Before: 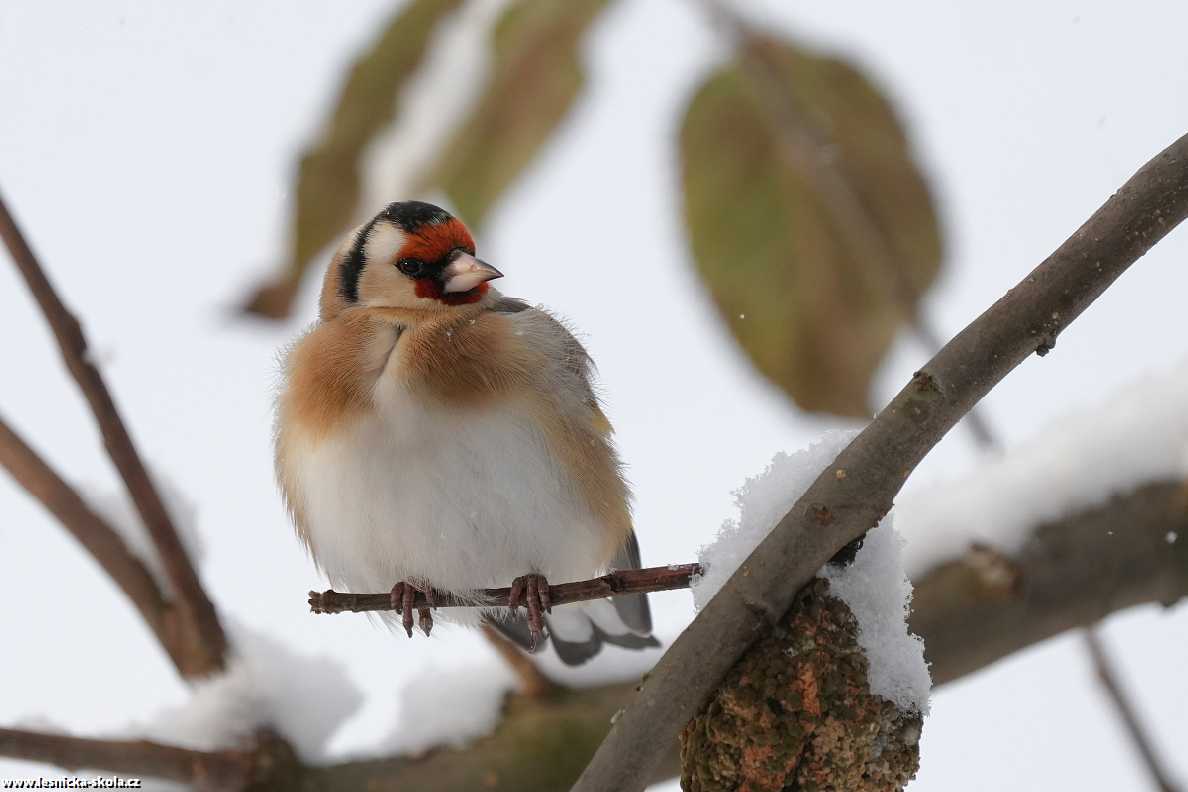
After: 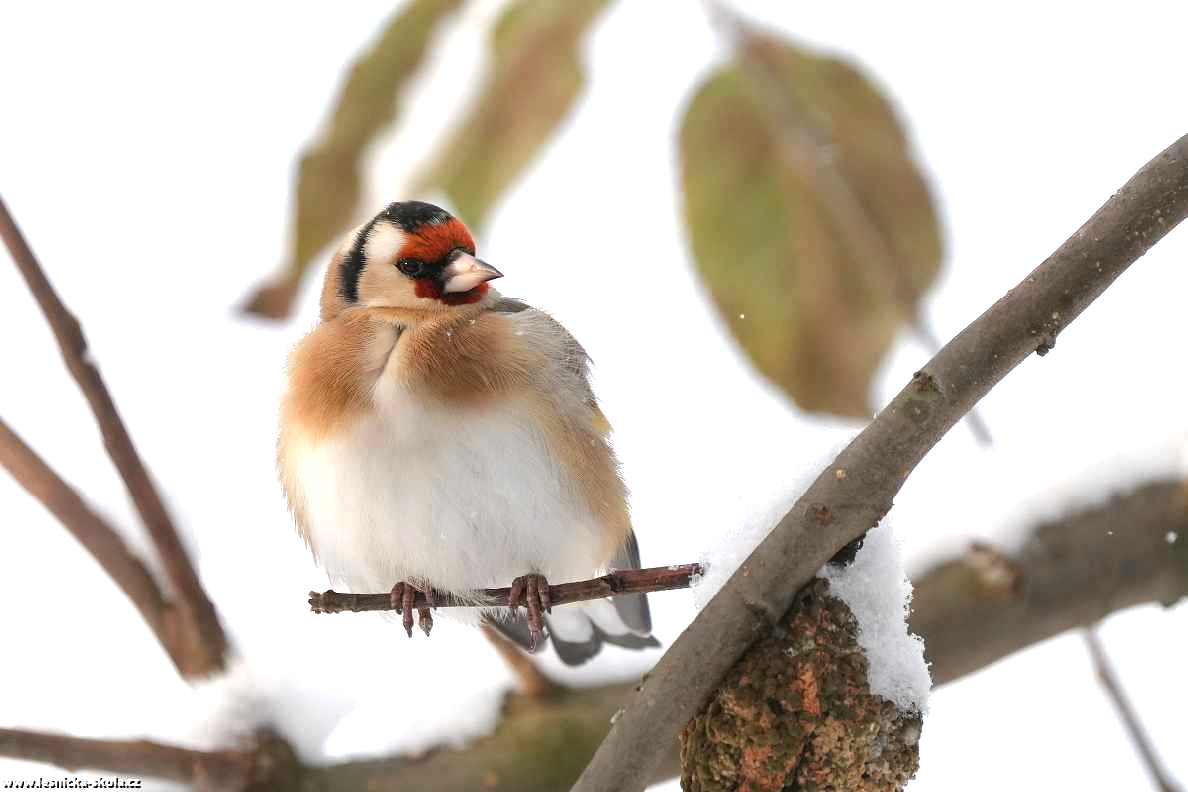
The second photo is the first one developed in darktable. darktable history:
exposure: exposure 0.941 EV, compensate exposure bias true, compensate highlight preservation false
